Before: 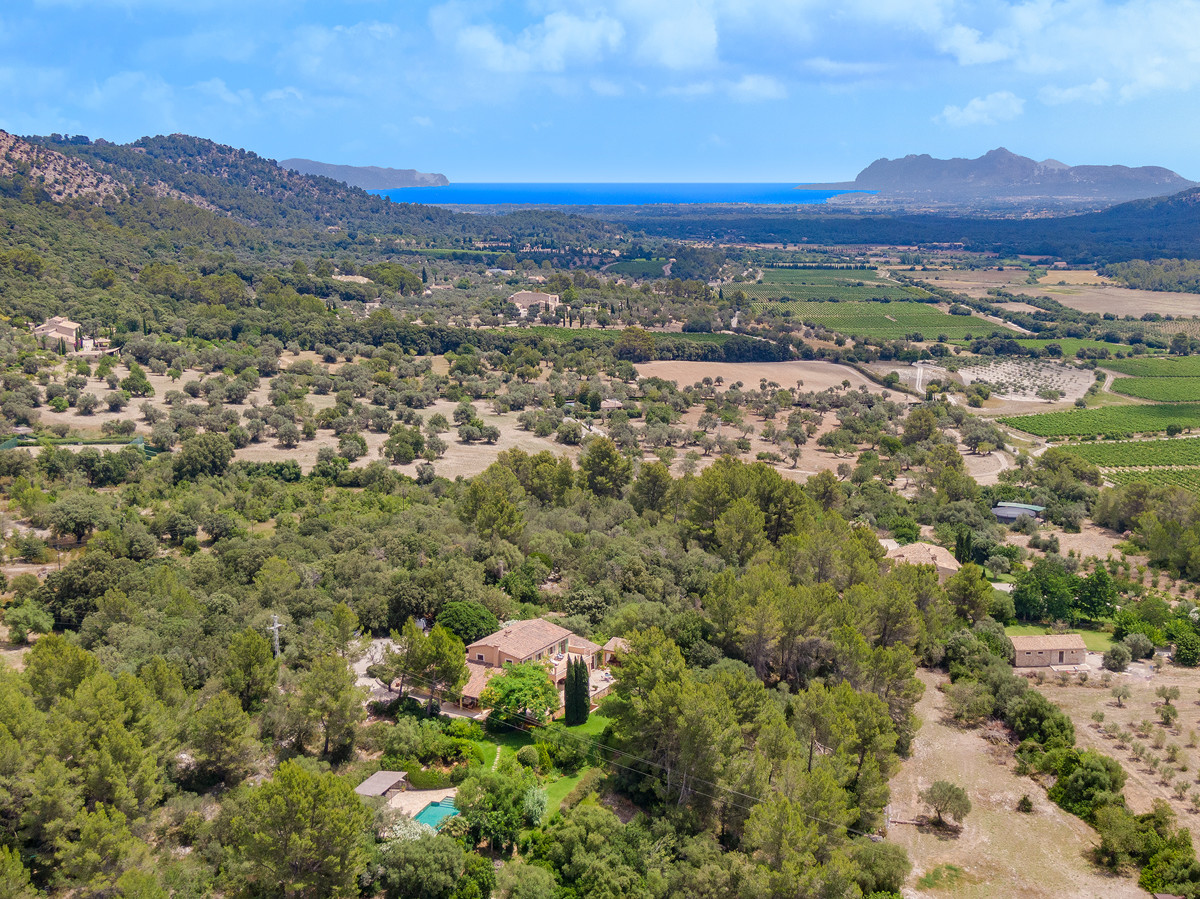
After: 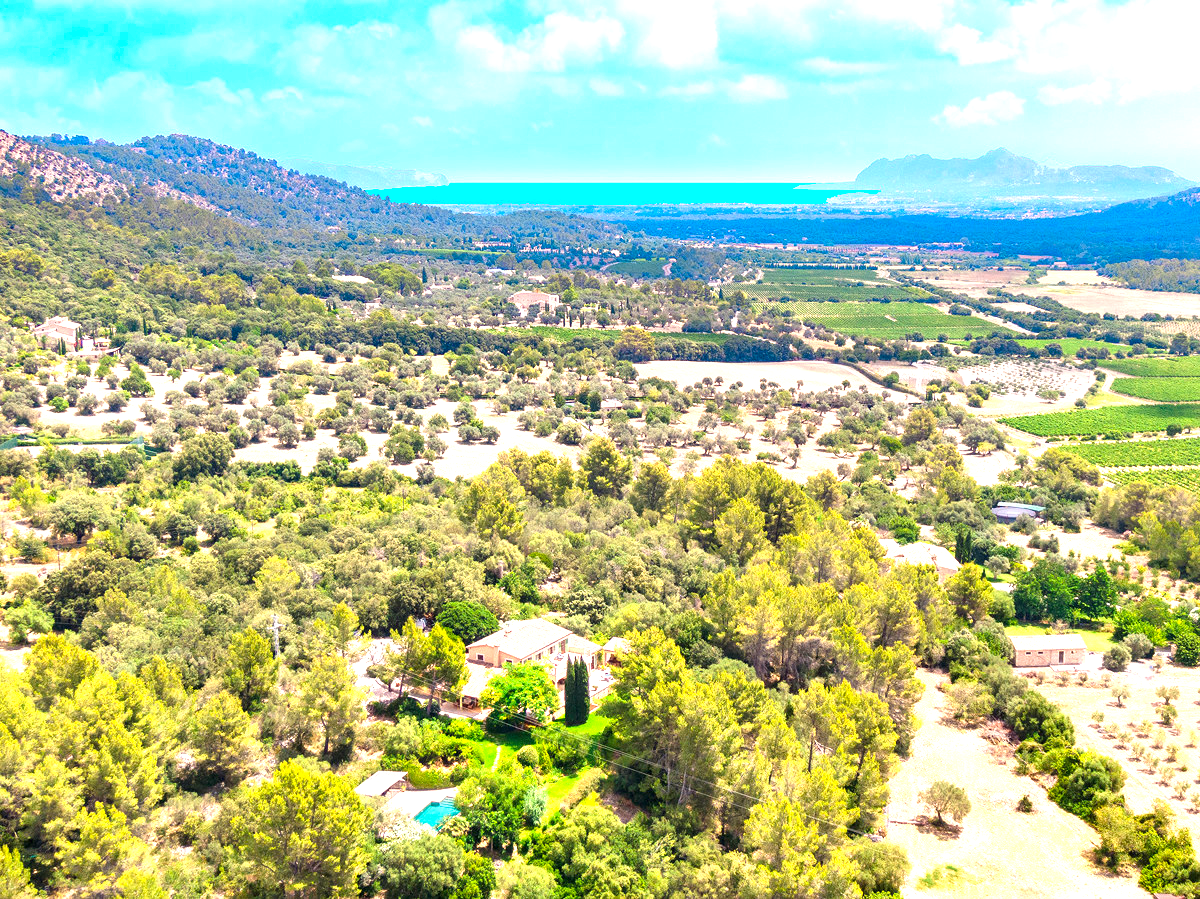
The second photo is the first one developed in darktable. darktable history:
color zones: curves: ch0 [(0.018, 0.548) (0.224, 0.64) (0.425, 0.447) (0.675, 0.575) (0.732, 0.579)]; ch1 [(0.066, 0.487) (0.25, 0.5) (0.404, 0.43) (0.75, 0.421) (0.956, 0.421)]; ch2 [(0.044, 0.561) (0.215, 0.465) (0.399, 0.544) (0.465, 0.548) (0.614, 0.447) (0.724, 0.43) (0.882, 0.623) (0.956, 0.632)]
contrast brightness saturation: saturation 0.492
exposure: exposure 1.067 EV, compensate exposure bias true, compensate highlight preservation false
